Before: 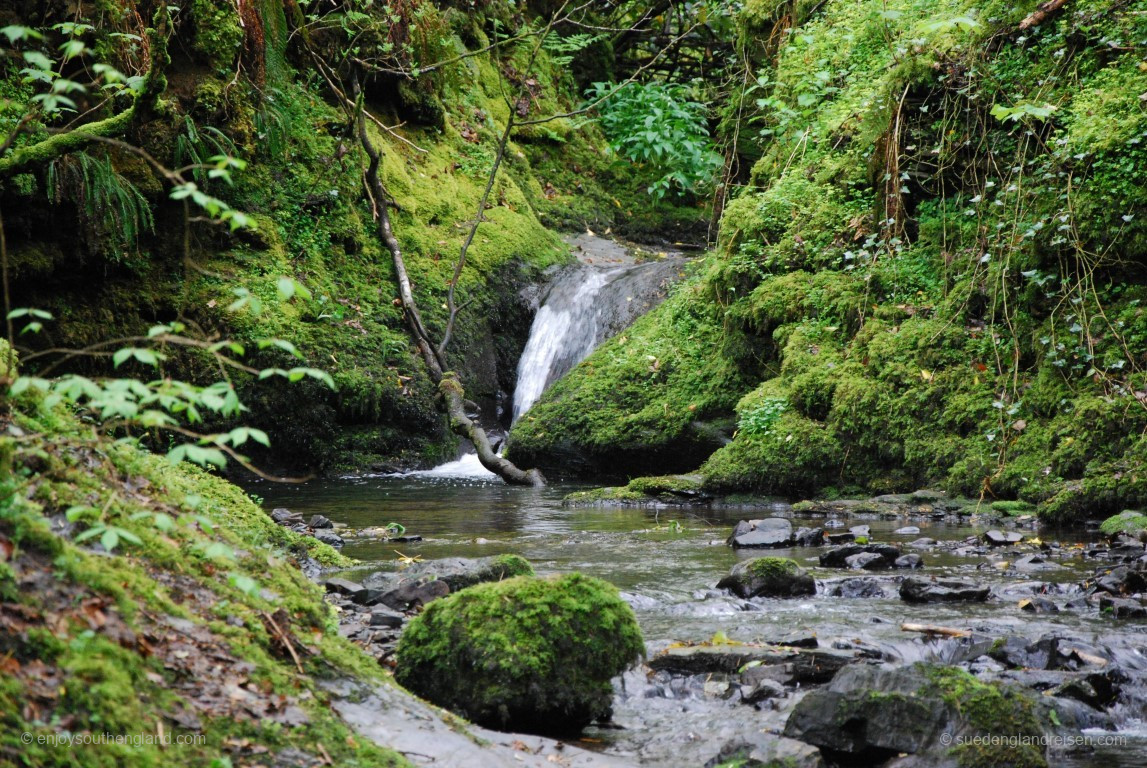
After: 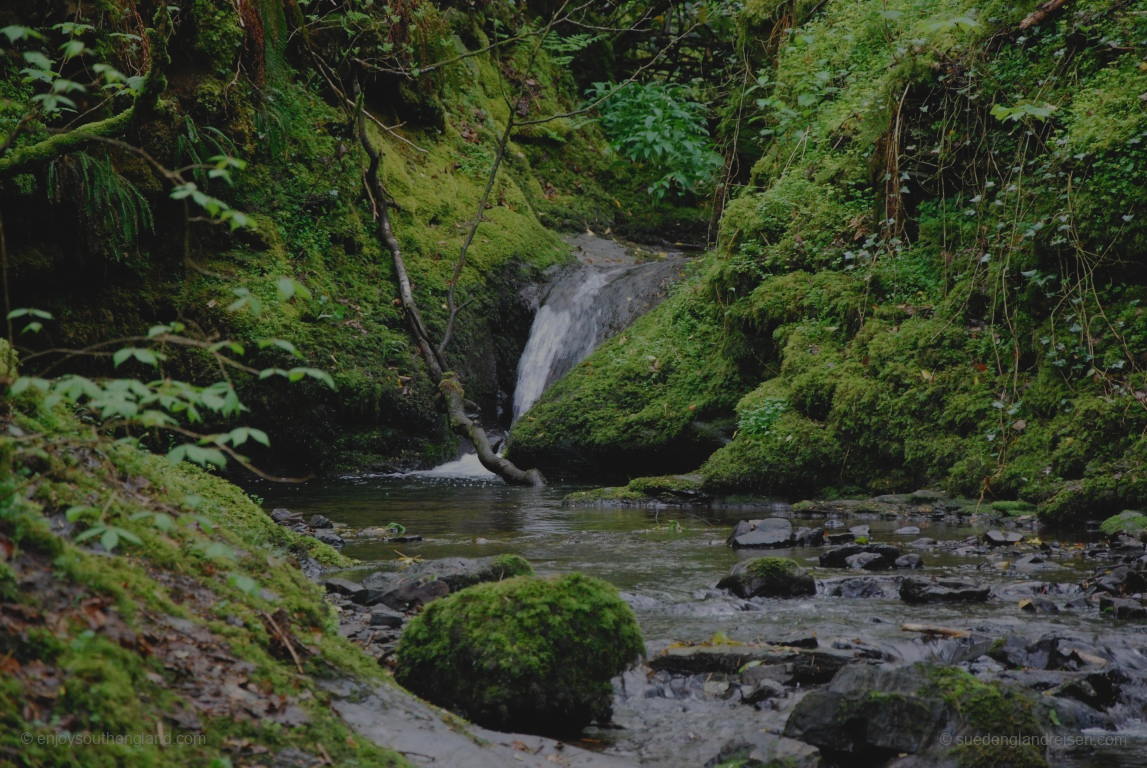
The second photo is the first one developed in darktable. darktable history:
contrast brightness saturation: contrast -0.11
bloom: size 15%, threshold 97%, strength 7%
exposure: exposure -1.468 EV, compensate highlight preservation false
